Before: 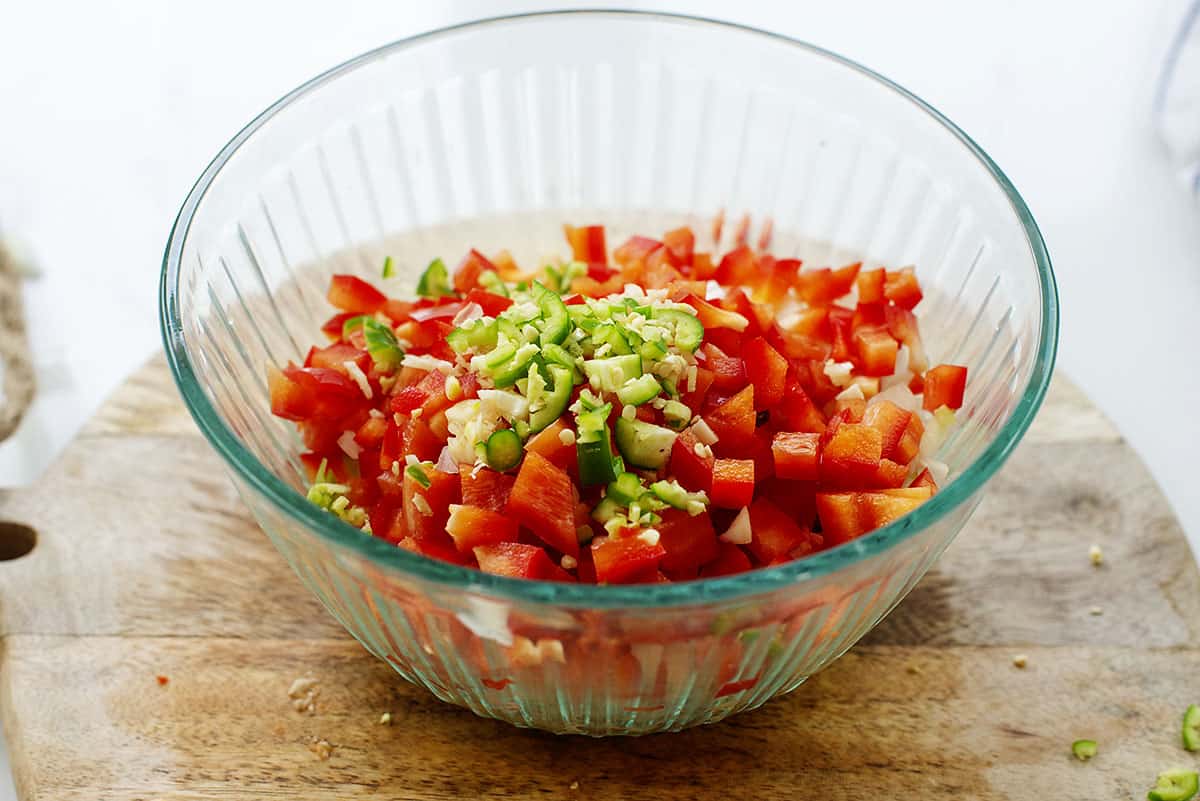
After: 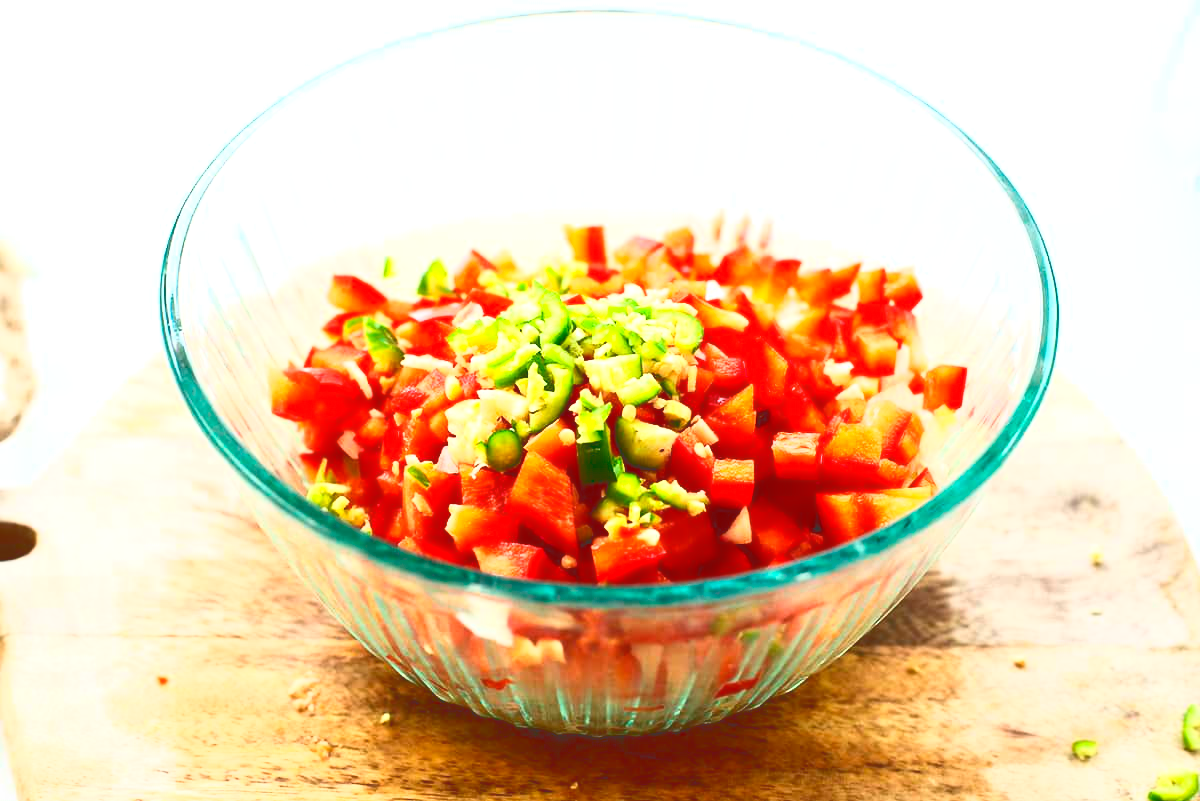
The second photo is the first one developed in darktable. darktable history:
base curve: curves: ch0 [(0, 0.036) (0.007, 0.037) (0.604, 0.887) (1, 1)]
contrast equalizer: y [[0.5, 0.5, 0.5, 0.515, 0.749, 0.84], [0.5 ×6], [0.5 ×6], [0, 0, 0, 0.001, 0.067, 0.262], [0 ×6]], mix -0.301
exposure: black level correction 0, exposure 0.697 EV, compensate exposure bias true, compensate highlight preservation false
